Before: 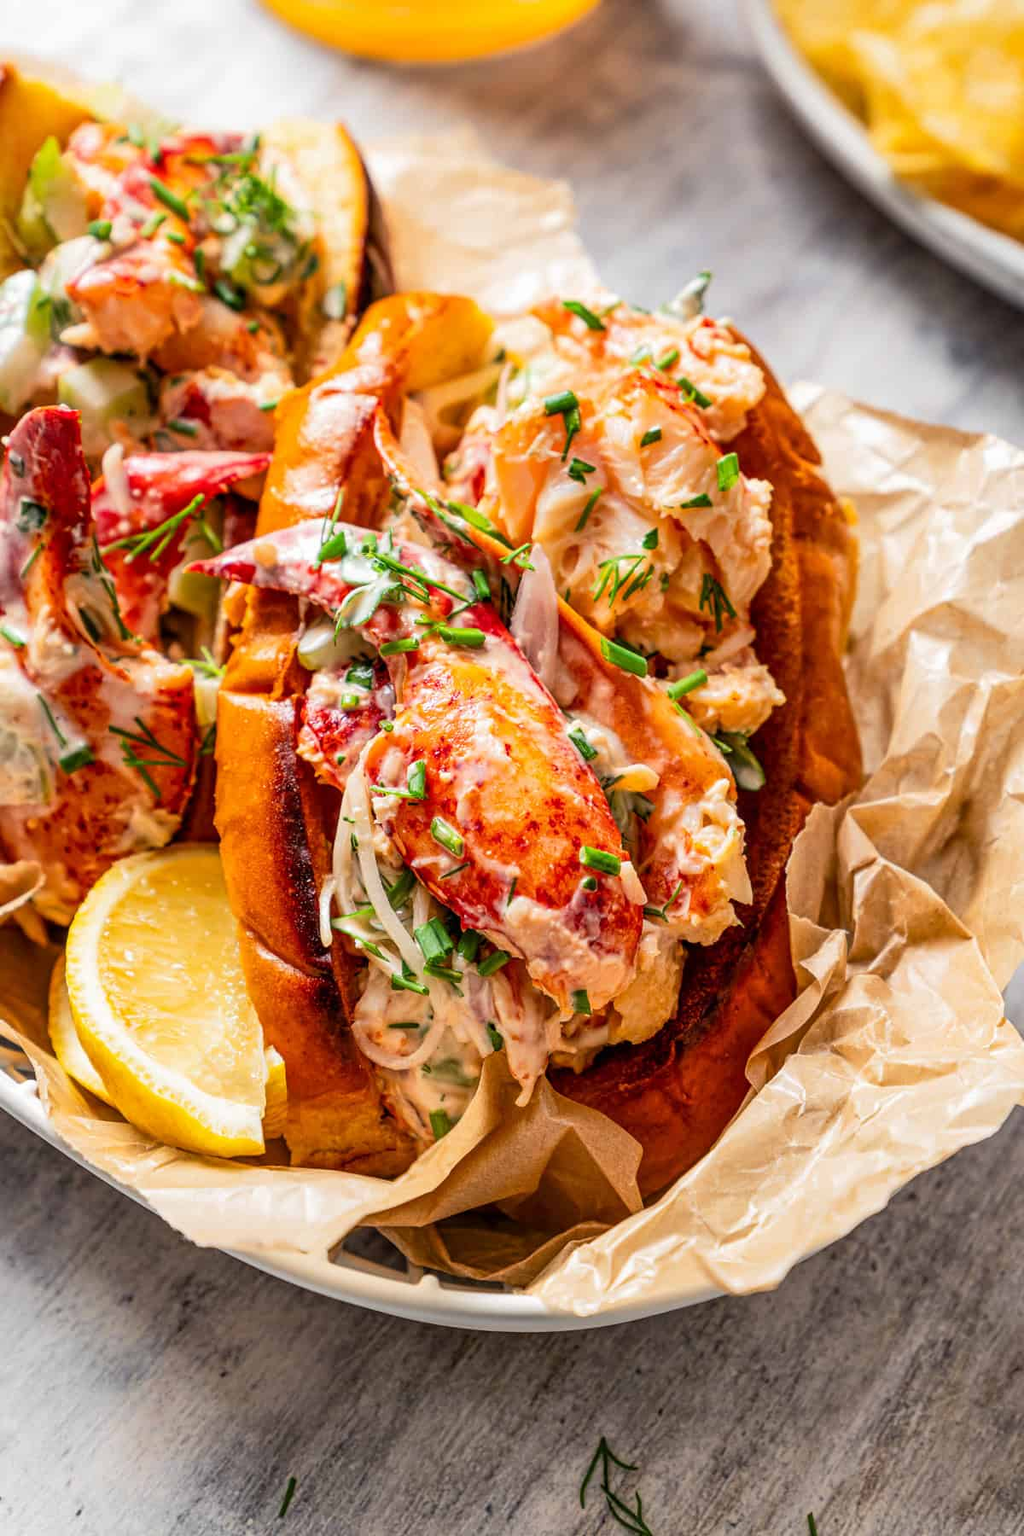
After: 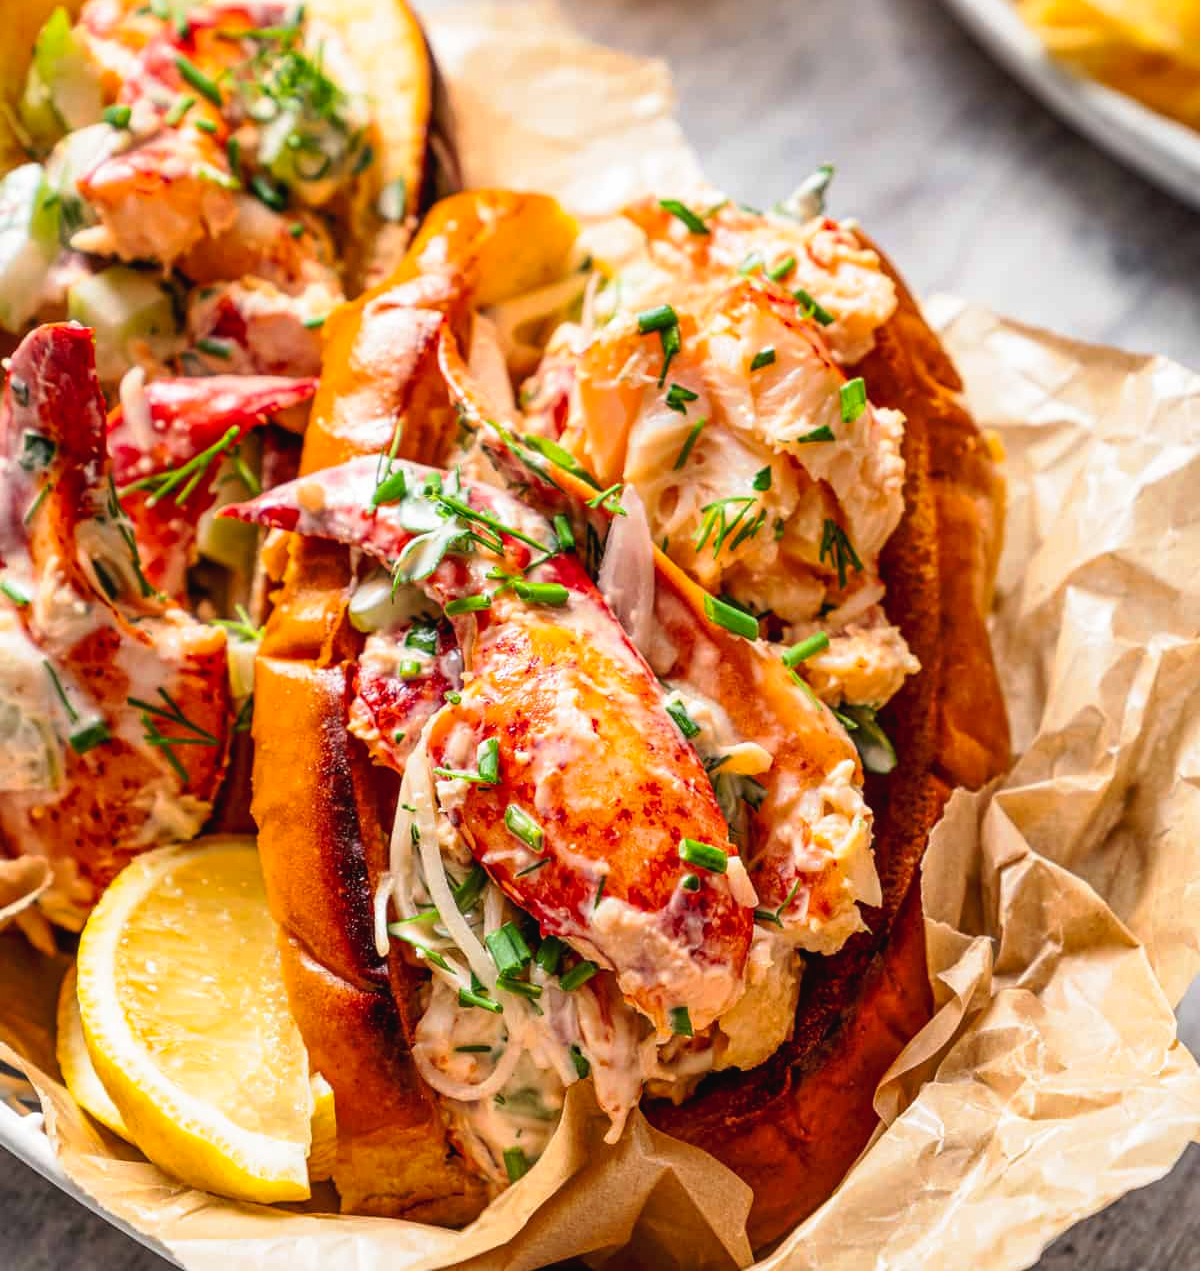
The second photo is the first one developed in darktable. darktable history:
tone curve: curves: ch0 [(0, 0.021) (0.059, 0.053) (0.197, 0.191) (0.32, 0.311) (0.495, 0.505) (0.725, 0.731) (0.89, 0.919) (1, 1)]; ch1 [(0, 0) (0.094, 0.081) (0.285, 0.299) (0.401, 0.424) (0.453, 0.439) (0.495, 0.496) (0.54, 0.55) (0.615, 0.637) (0.657, 0.683) (1, 1)]; ch2 [(0, 0) (0.257, 0.217) (0.43, 0.421) (0.498, 0.507) (0.547, 0.539) (0.595, 0.56) (0.644, 0.599) (1, 1)], preserve colors none
crop and rotate: top 8.514%, bottom 20.837%
